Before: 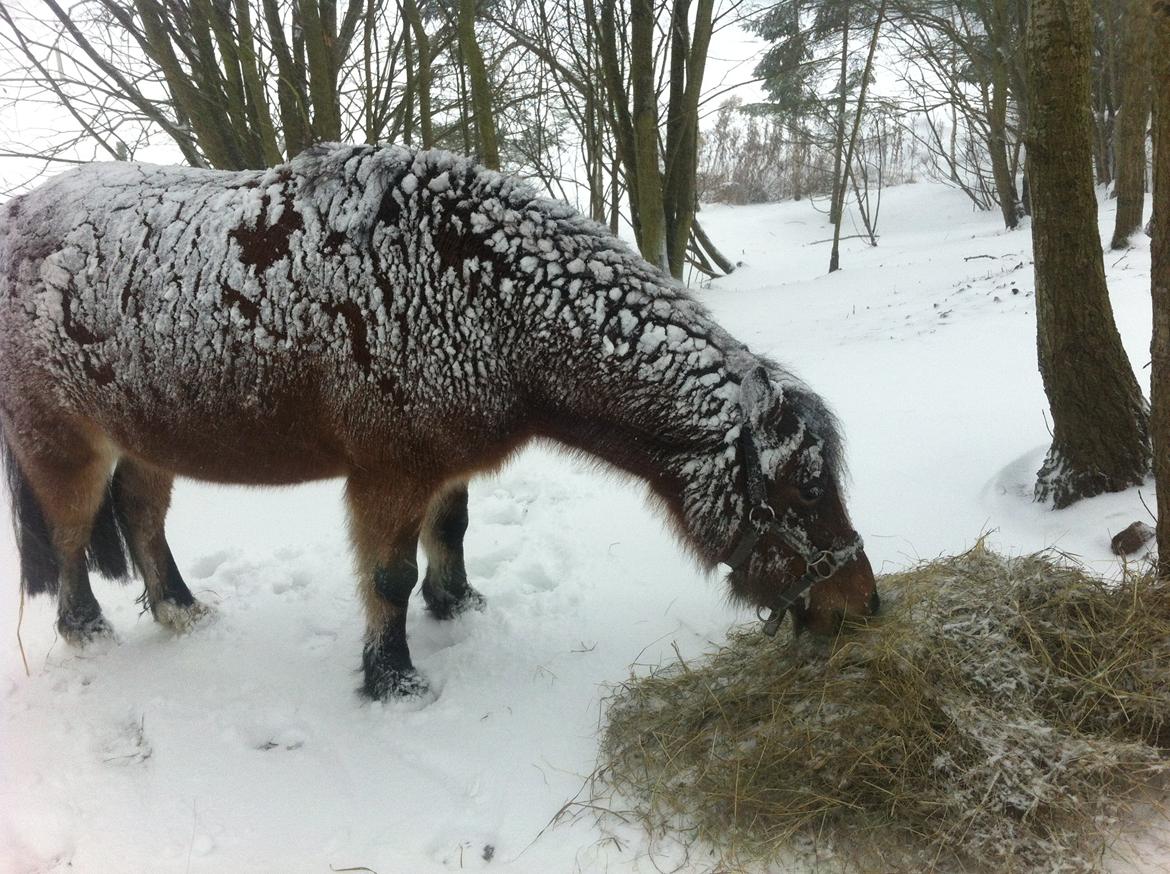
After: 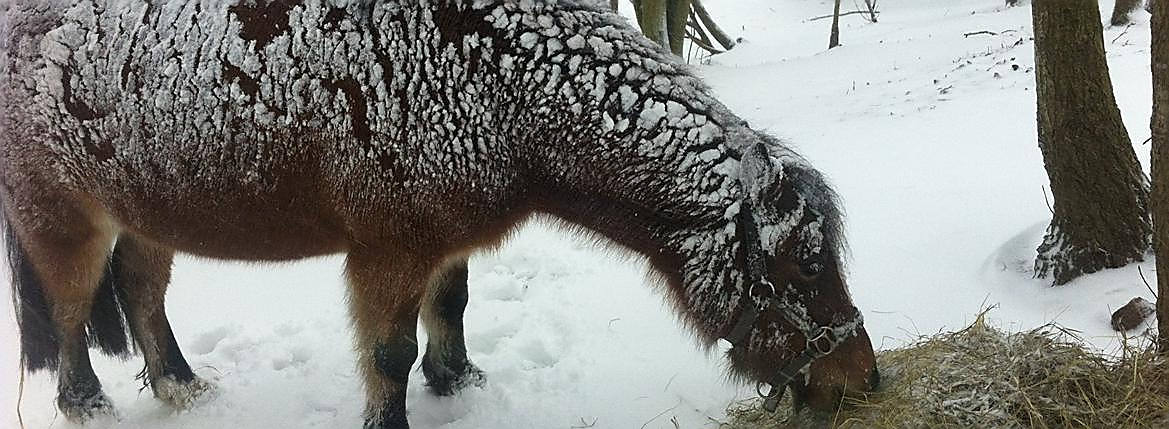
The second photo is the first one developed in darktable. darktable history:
crop and rotate: top 25.782%, bottom 25.102%
sharpen: radius 1.359, amount 1.245, threshold 0.846
